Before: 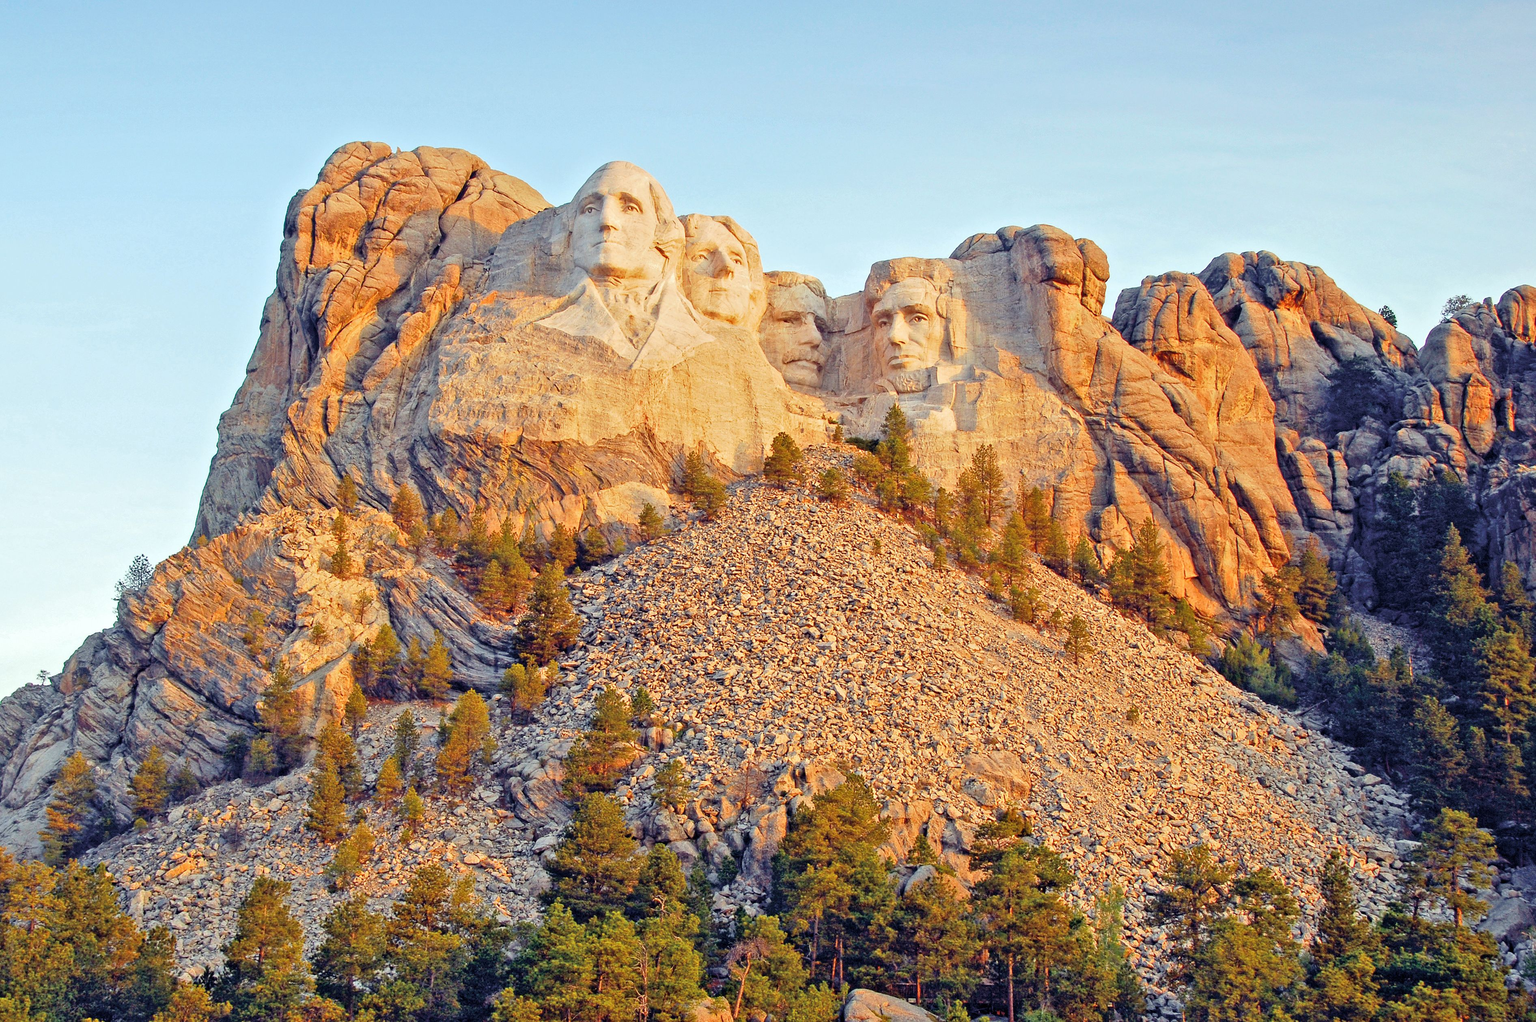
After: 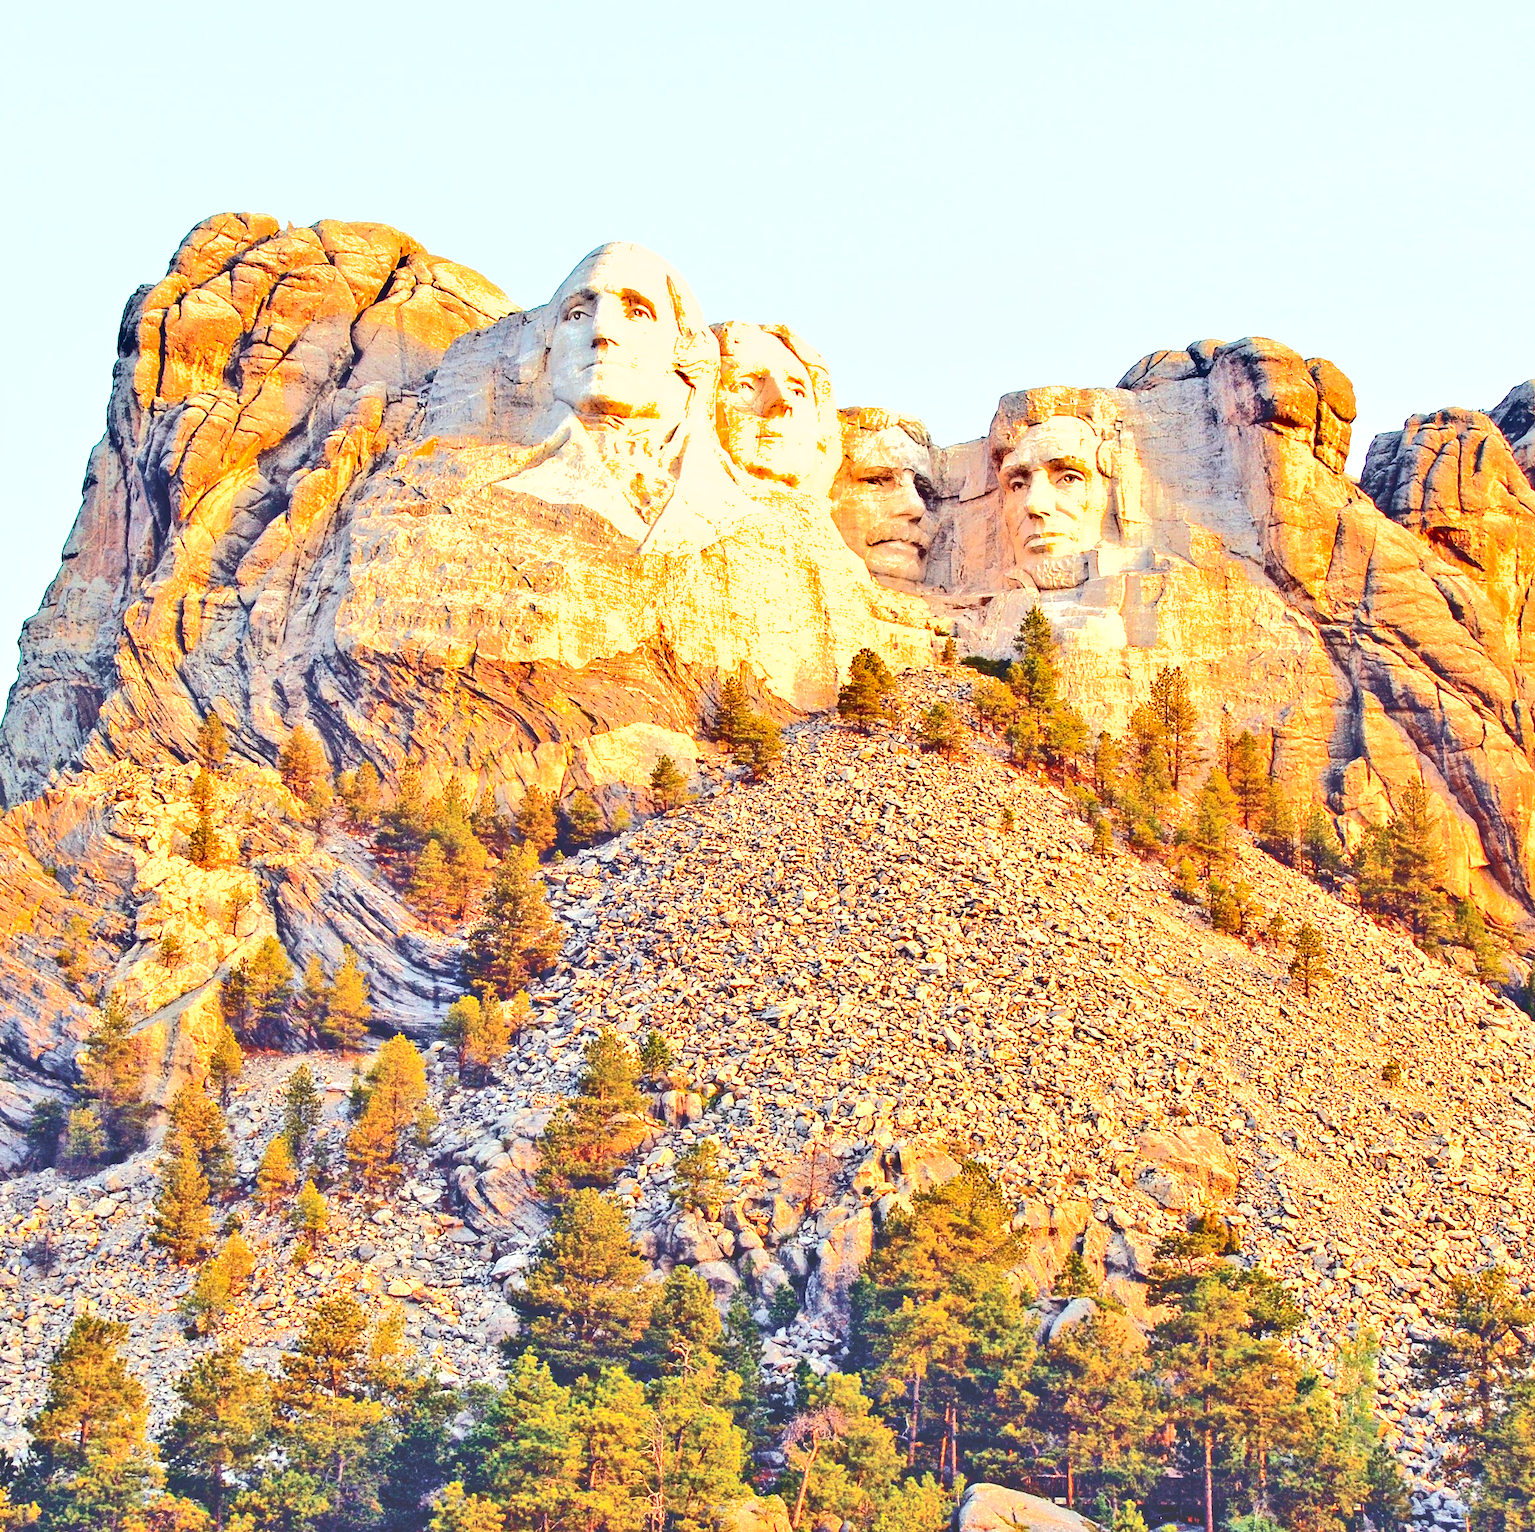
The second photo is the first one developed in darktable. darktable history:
crop and rotate: left 13.383%, right 19.94%
exposure: black level correction 0, exposure 1.199 EV, compensate exposure bias true, compensate highlight preservation false
tone curve: curves: ch0 [(0, 0) (0.003, 0.231) (0.011, 0.231) (0.025, 0.231) (0.044, 0.231) (0.069, 0.235) (0.1, 0.24) (0.136, 0.246) (0.177, 0.256) (0.224, 0.279) (0.277, 0.313) (0.335, 0.354) (0.399, 0.428) (0.468, 0.514) (0.543, 0.61) (0.623, 0.728) (0.709, 0.808) (0.801, 0.873) (0.898, 0.909) (1, 1)], color space Lab, independent channels, preserve colors none
shadows and highlights: soften with gaussian
contrast brightness saturation: contrast -0.123
